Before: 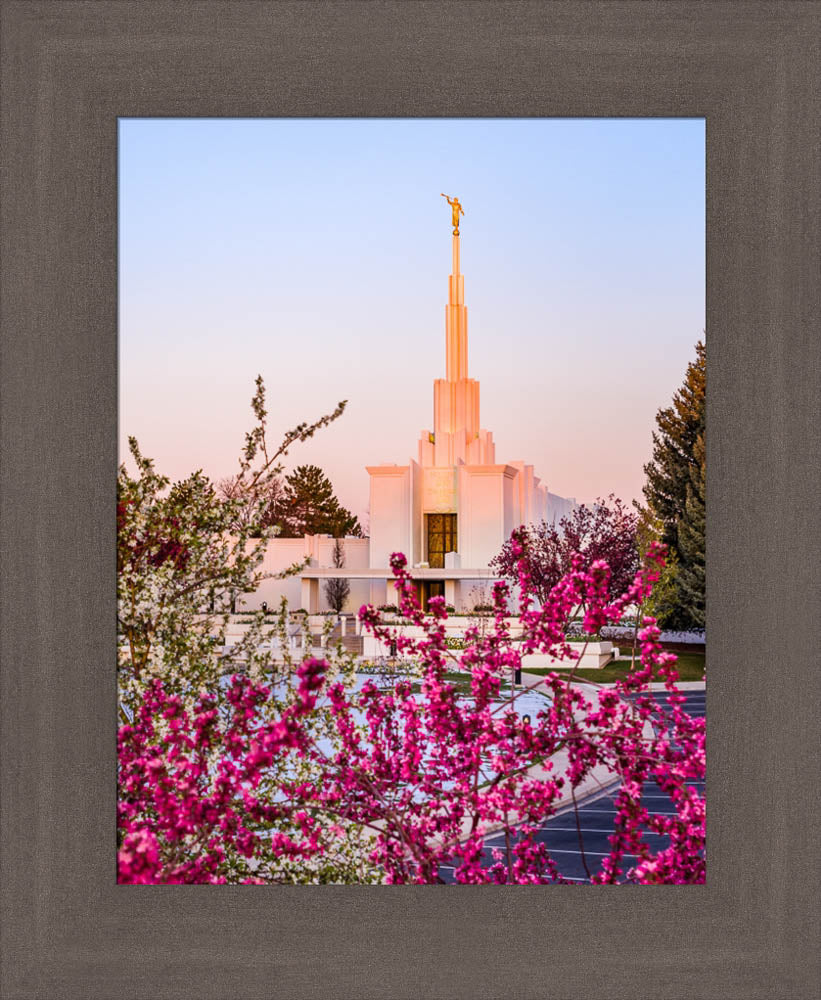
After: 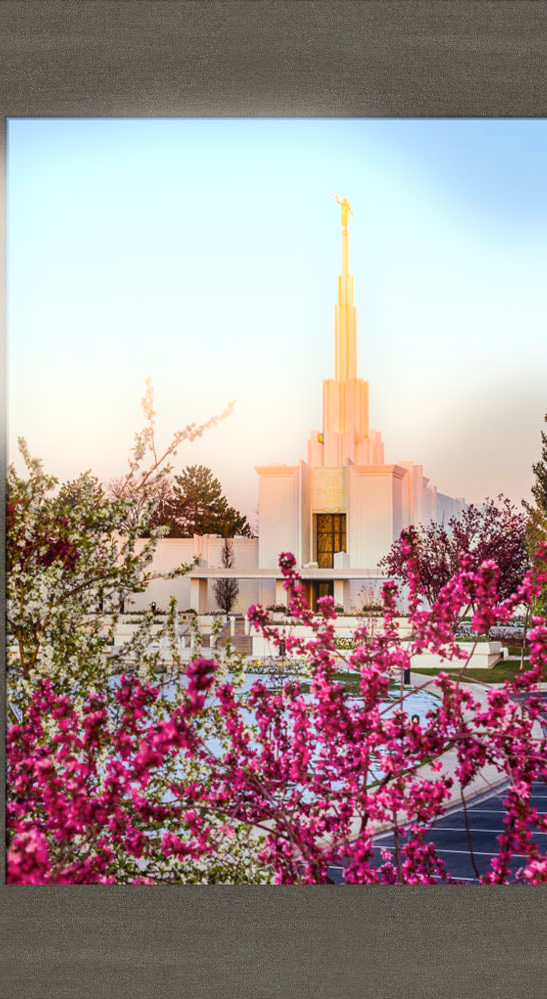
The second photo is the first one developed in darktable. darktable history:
crop and rotate: left 13.537%, right 19.796%
color correction: highlights a* -8, highlights b* 3.1
bloom: size 5%, threshold 95%, strength 15%
